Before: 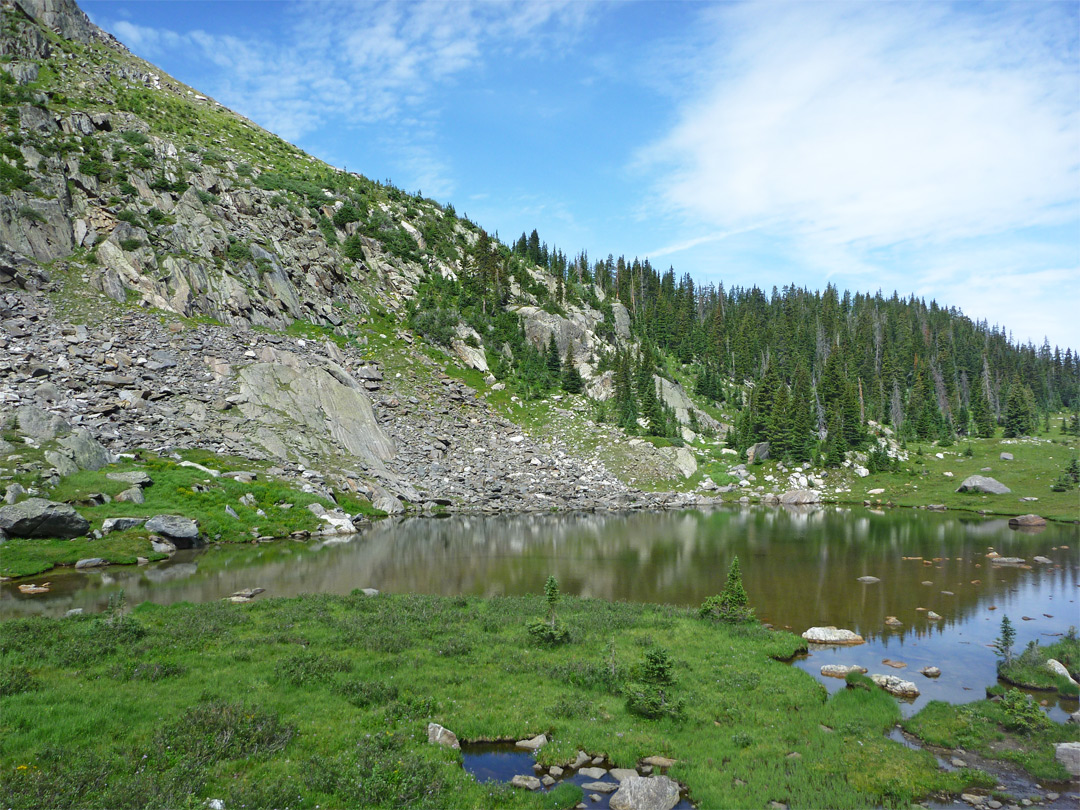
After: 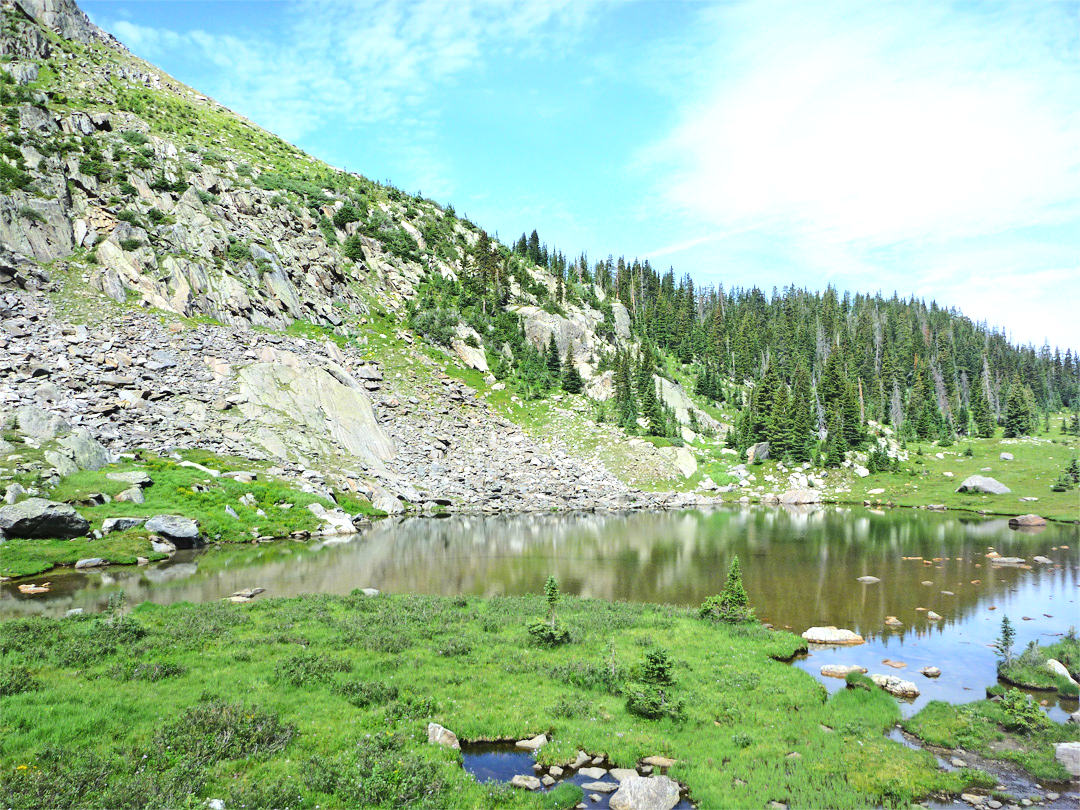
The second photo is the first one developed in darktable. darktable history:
base curve: curves: ch0 [(0, 0) (0.036, 0.025) (0.121, 0.166) (0.206, 0.329) (0.605, 0.79) (1, 1)]
exposure: black level correction -0.002, exposure 0.541 EV, compensate highlight preservation false
